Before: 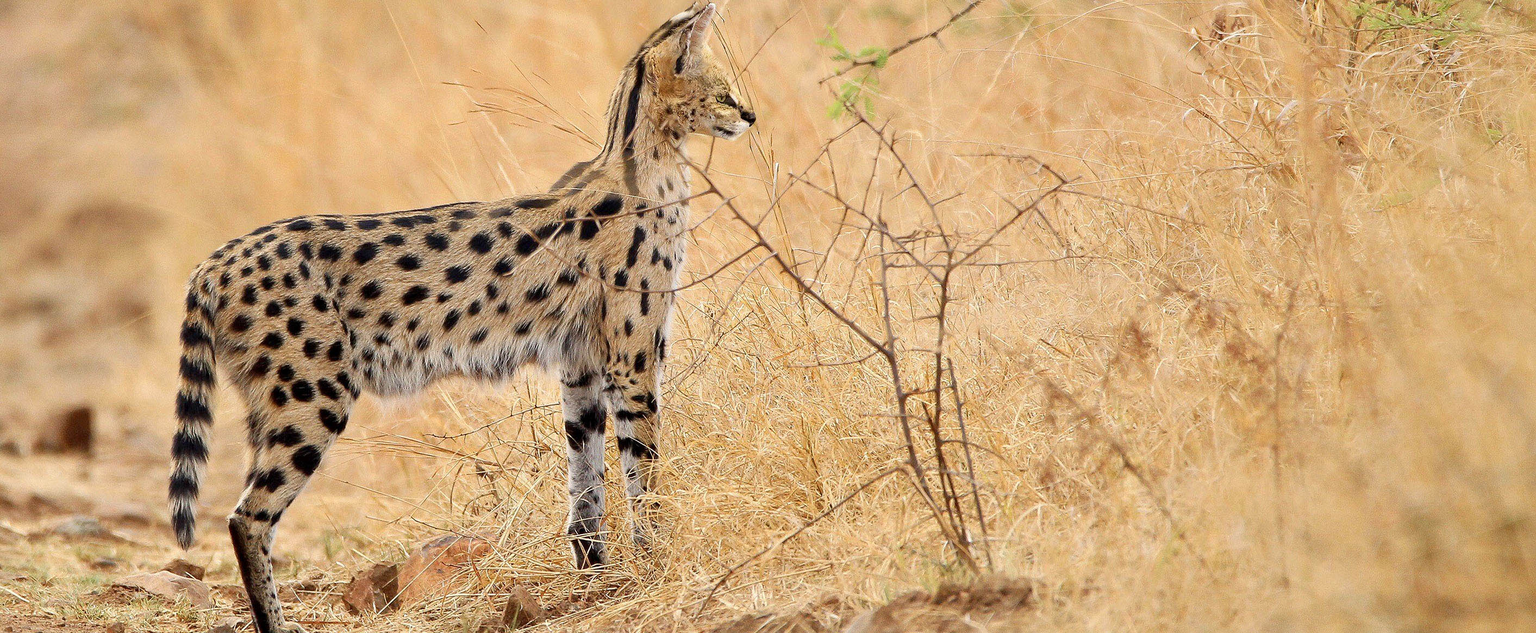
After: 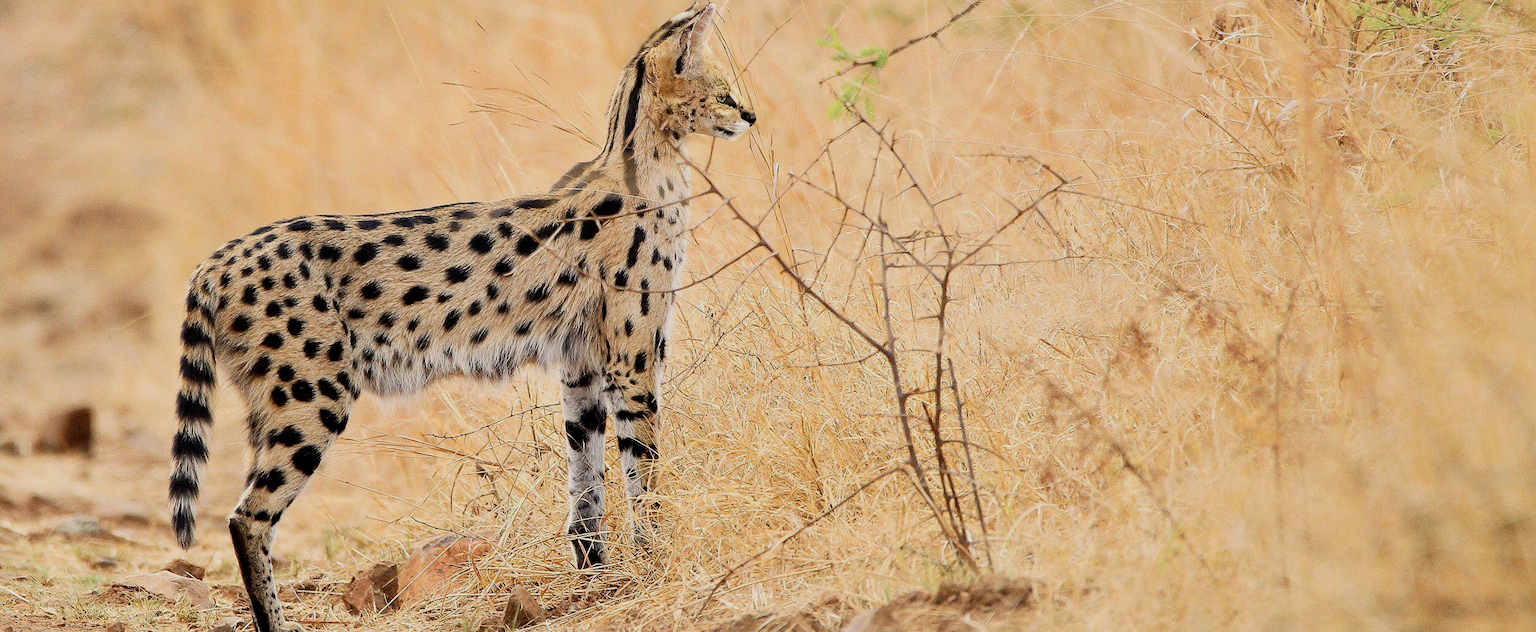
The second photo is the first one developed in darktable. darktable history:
filmic rgb: black relative exposure -7.5 EV, white relative exposure 5 EV, hardness 3.31, contrast 1.3, contrast in shadows safe
rgb curve: curves: ch0 [(0, 0) (0.053, 0.068) (0.122, 0.128) (1, 1)]
